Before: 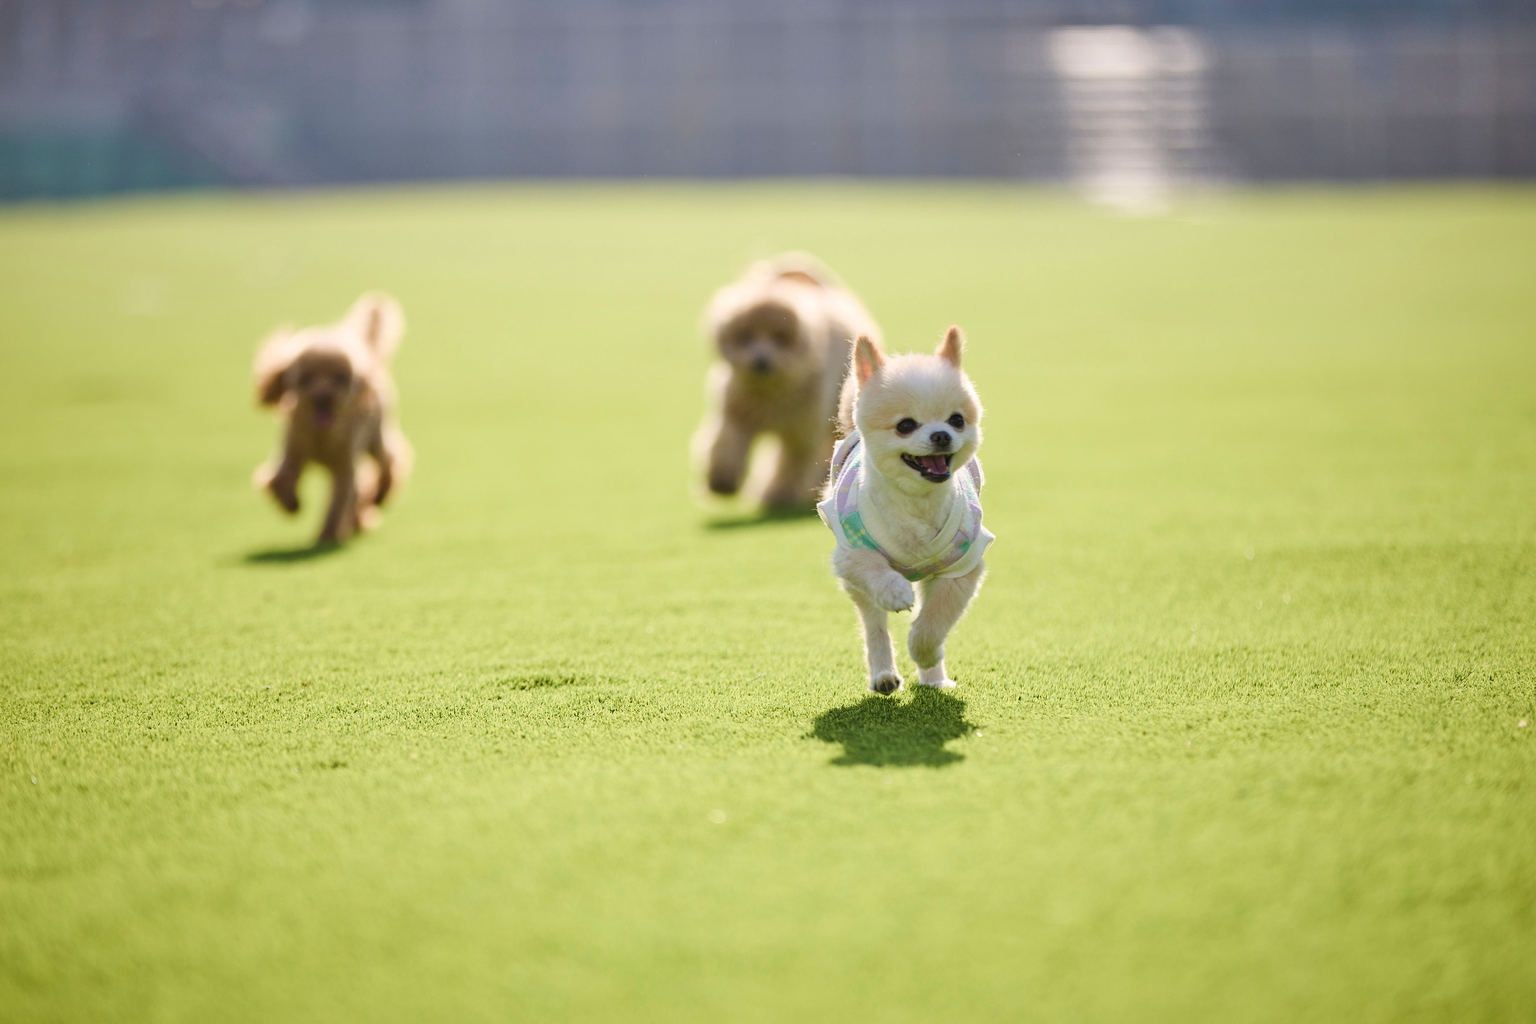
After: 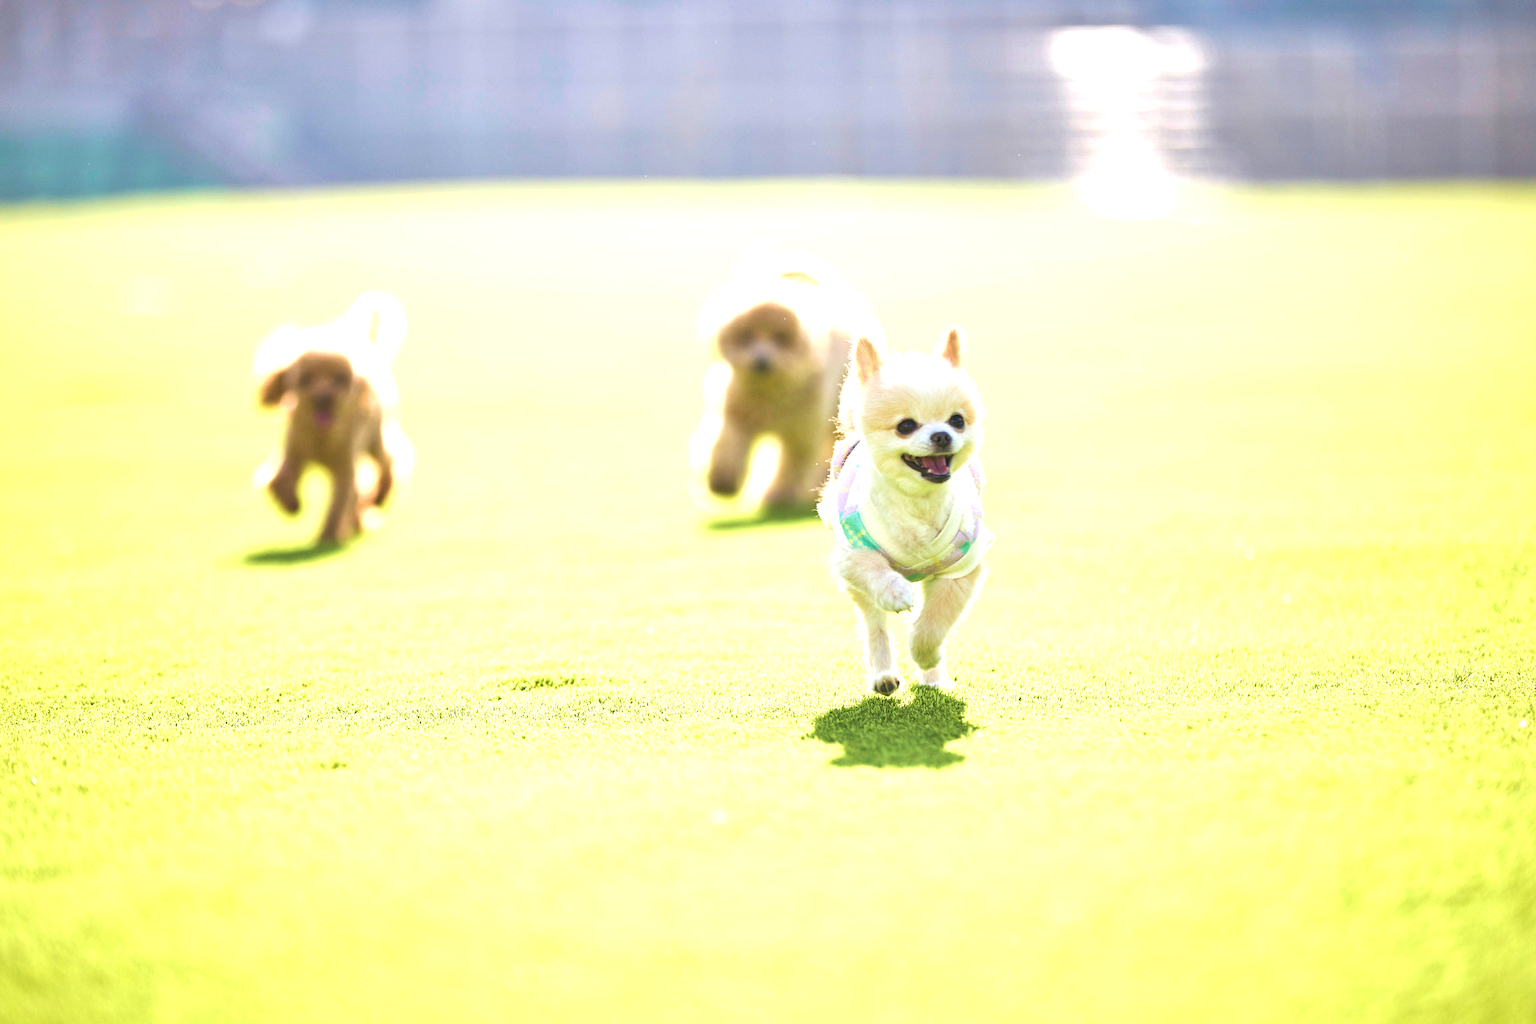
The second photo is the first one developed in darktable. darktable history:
exposure: black level correction -0.002, exposure 1.333 EV, compensate exposure bias true, compensate highlight preservation false
velvia: on, module defaults
